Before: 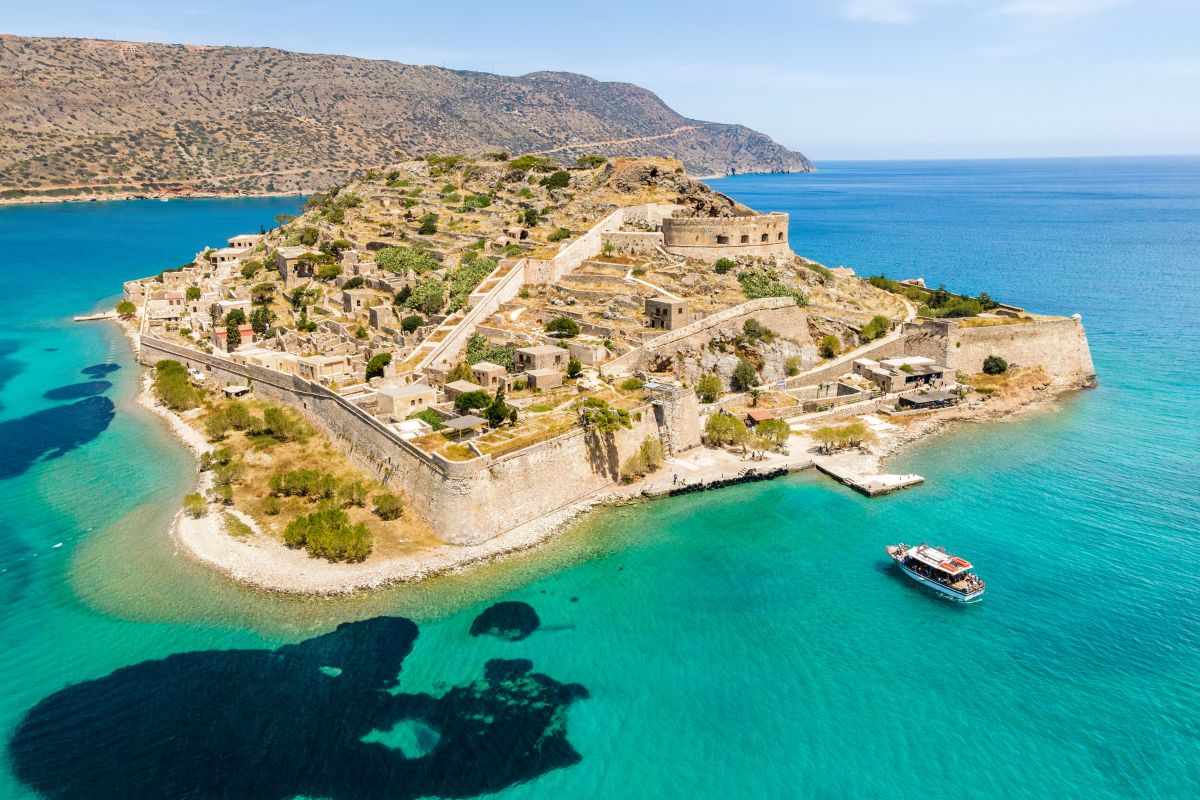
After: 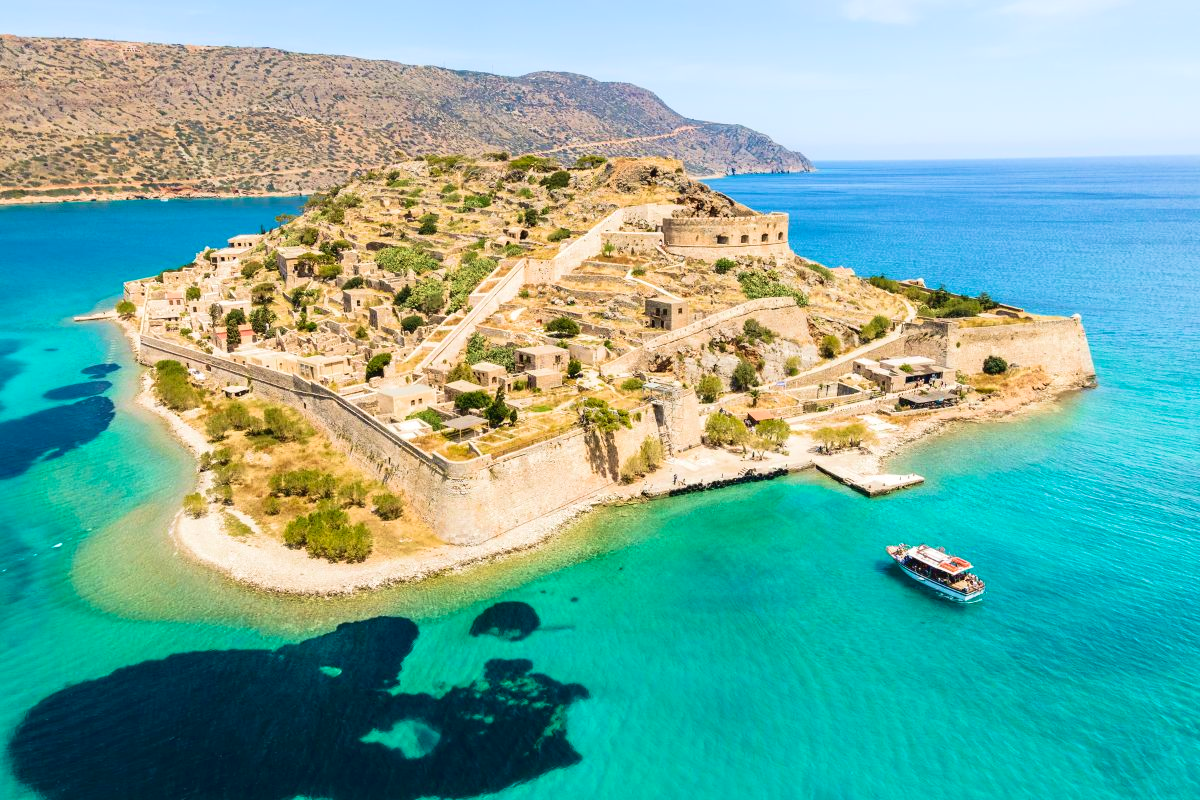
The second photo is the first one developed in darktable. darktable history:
tone curve: curves: ch0 [(0, 0.028) (0.138, 0.156) (0.468, 0.516) (0.754, 0.823) (1, 1)], color space Lab, linked channels, preserve colors none
velvia: on, module defaults
